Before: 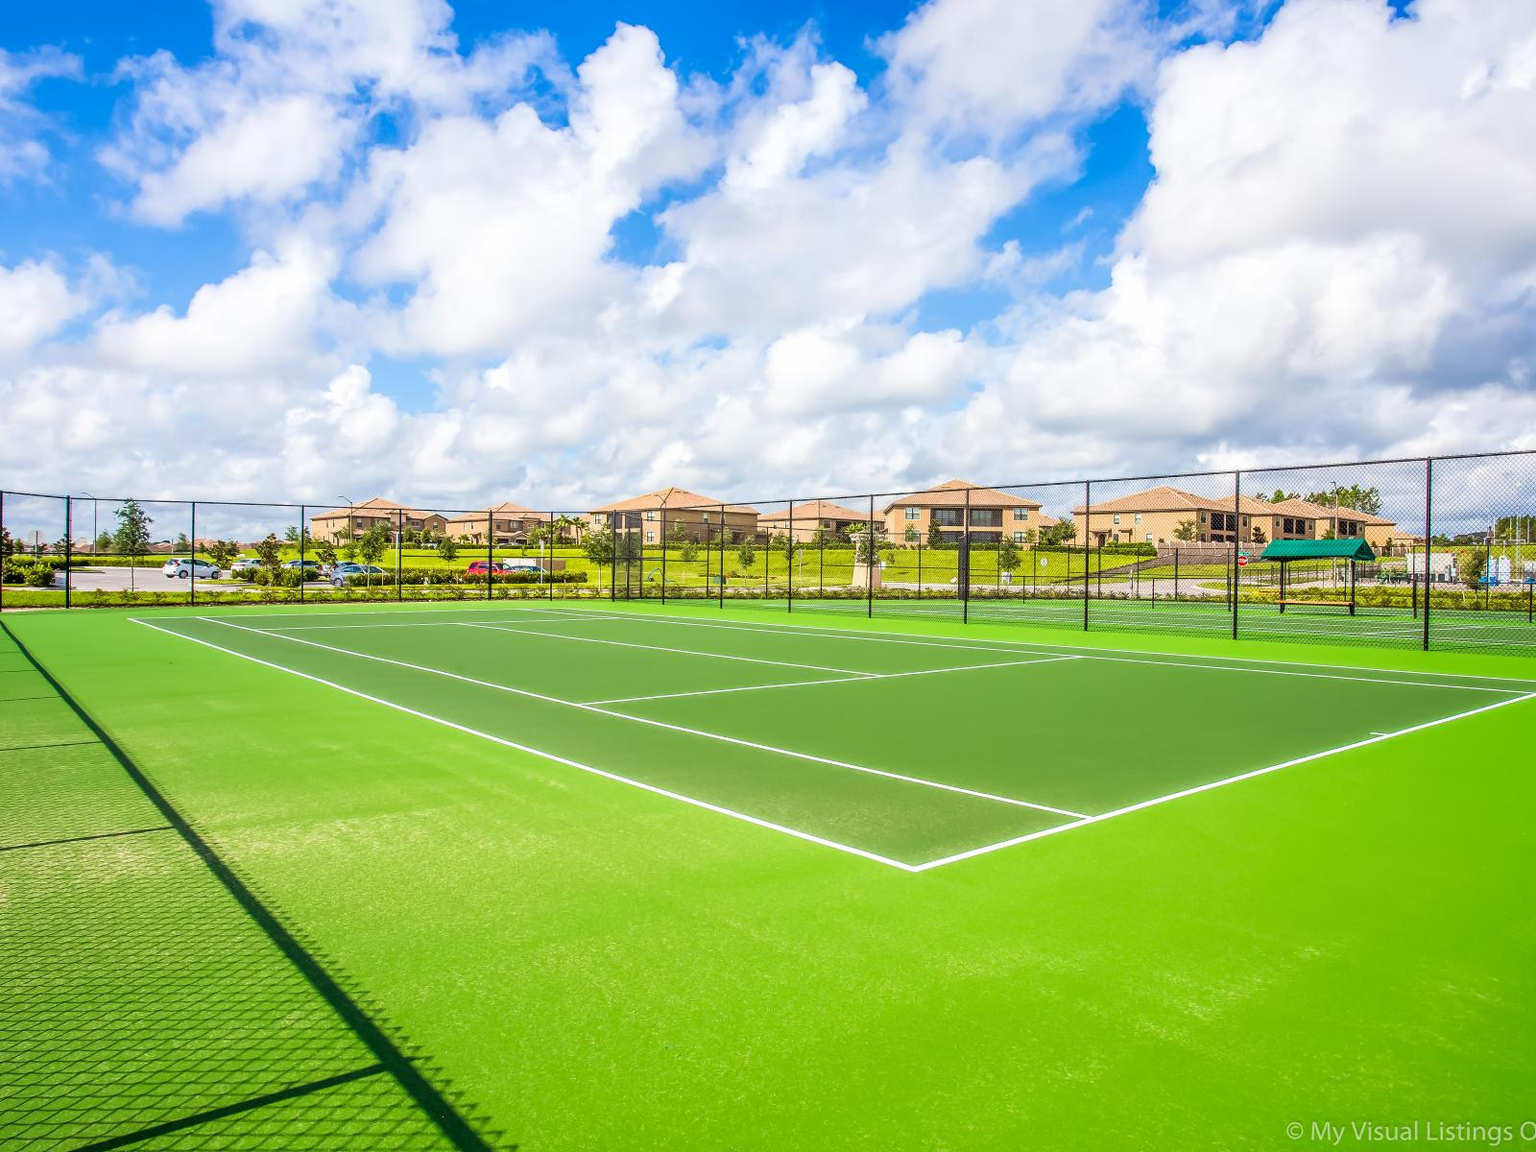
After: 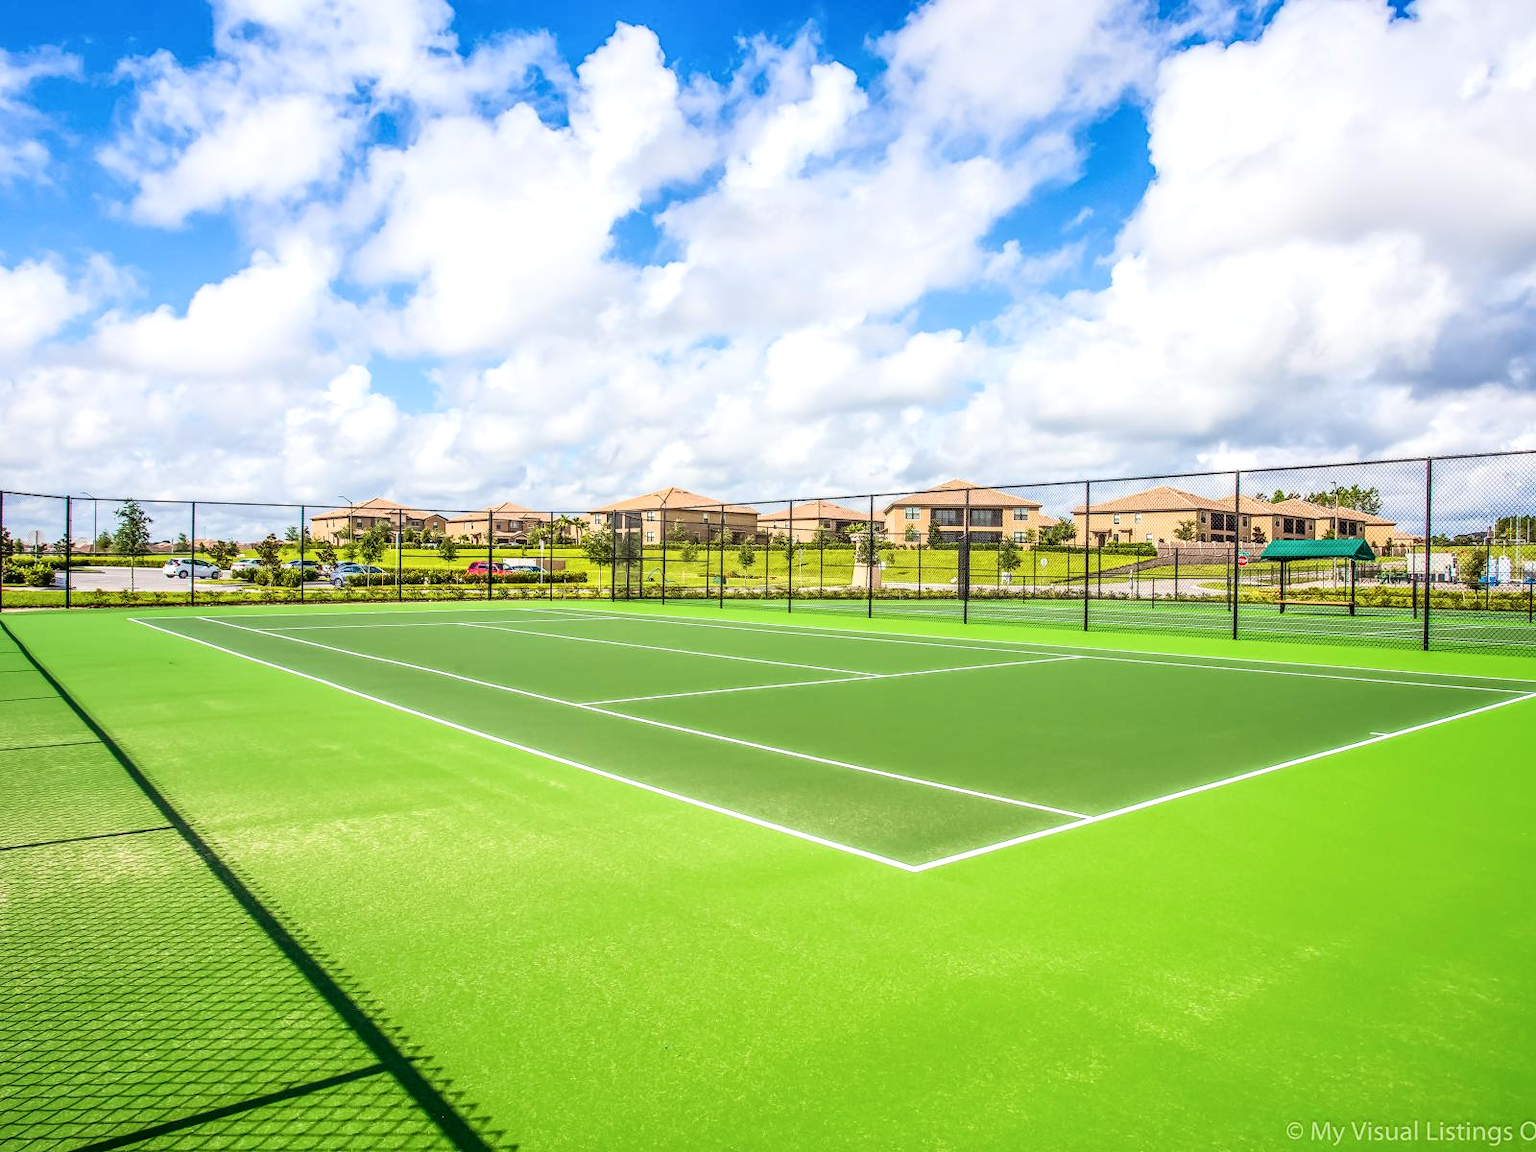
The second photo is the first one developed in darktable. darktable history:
contrast brightness saturation: contrast 0.152, brightness 0.044
local contrast: on, module defaults
